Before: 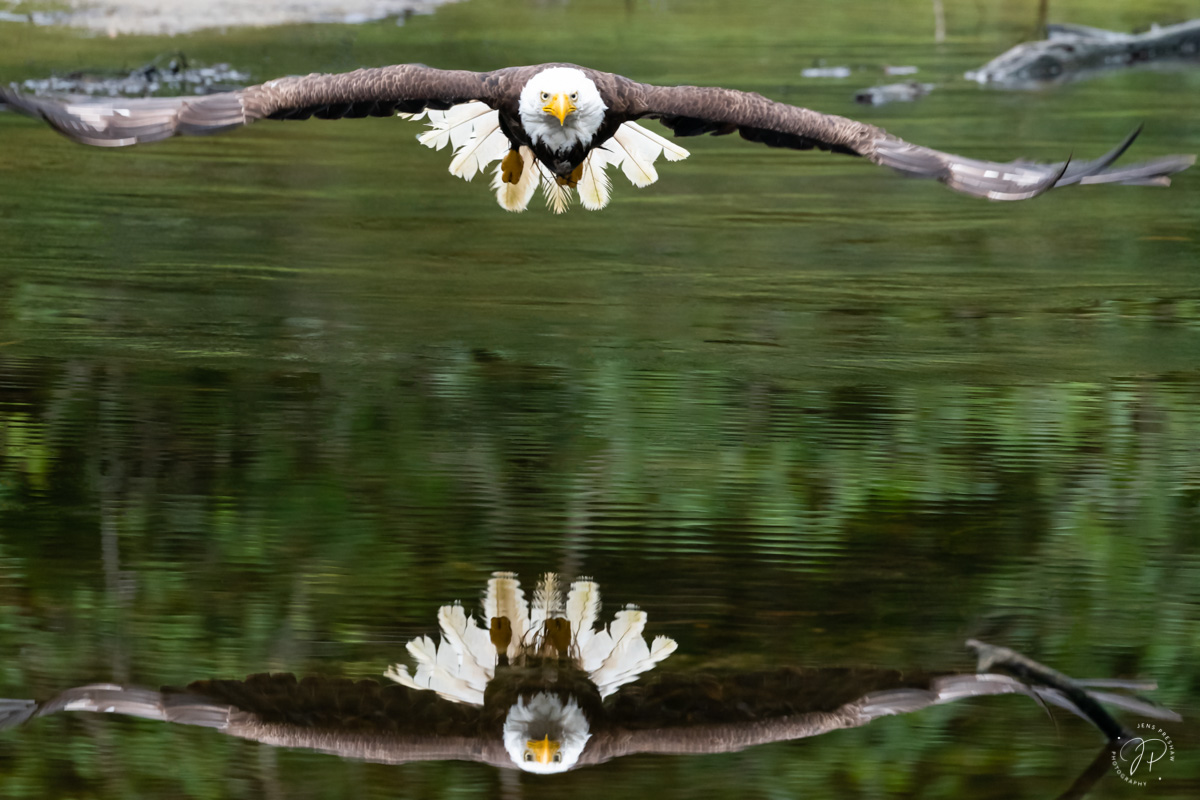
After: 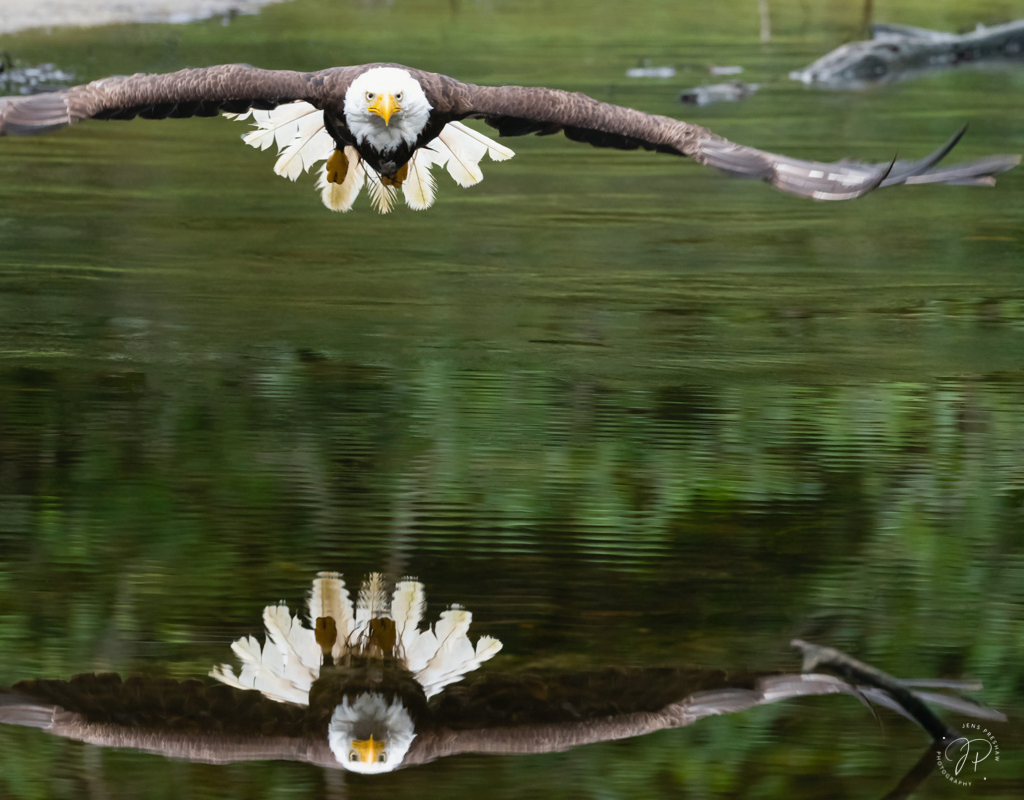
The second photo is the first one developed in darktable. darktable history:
contrast equalizer: octaves 7, y [[0.6 ×6], [0.55 ×6], [0 ×6], [0 ×6], [0 ×6]], mix -0.2
crop and rotate: left 14.584%
